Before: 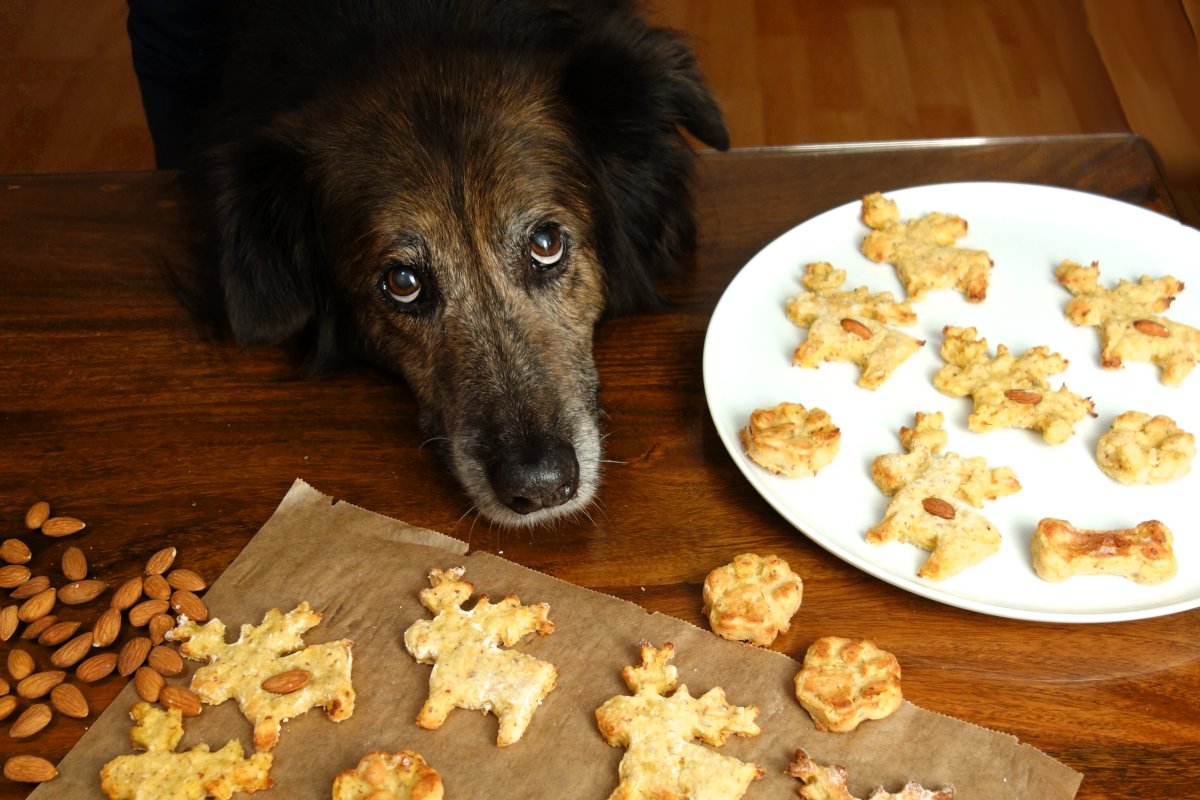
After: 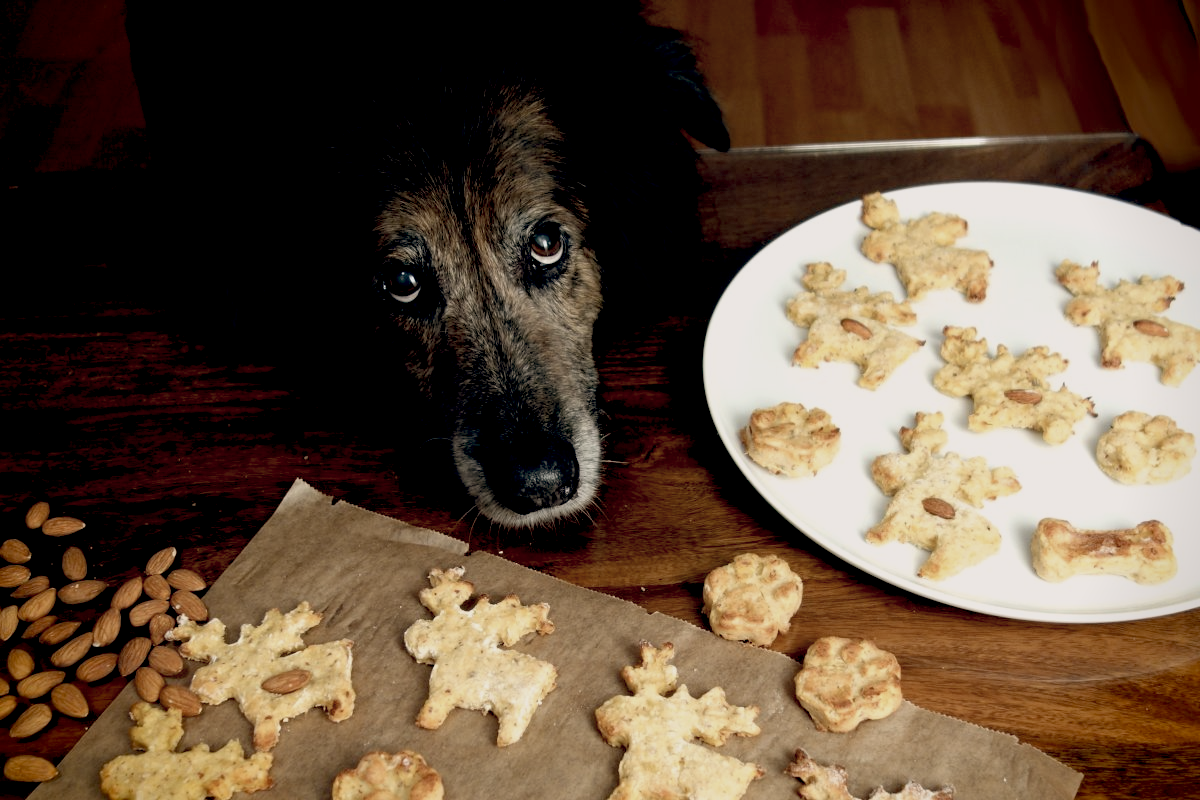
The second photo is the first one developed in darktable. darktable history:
exposure: exposure -0.36 EV, compensate highlight preservation false
color balance: lift [0.975, 0.993, 1, 1.015], gamma [1.1, 1, 1, 0.945], gain [1, 1.04, 1, 0.95]
contrast brightness saturation: contrast 0.1, saturation -0.36
vignetting: fall-off start 88.53%, fall-off radius 44.2%, saturation 0.376, width/height ratio 1.161
